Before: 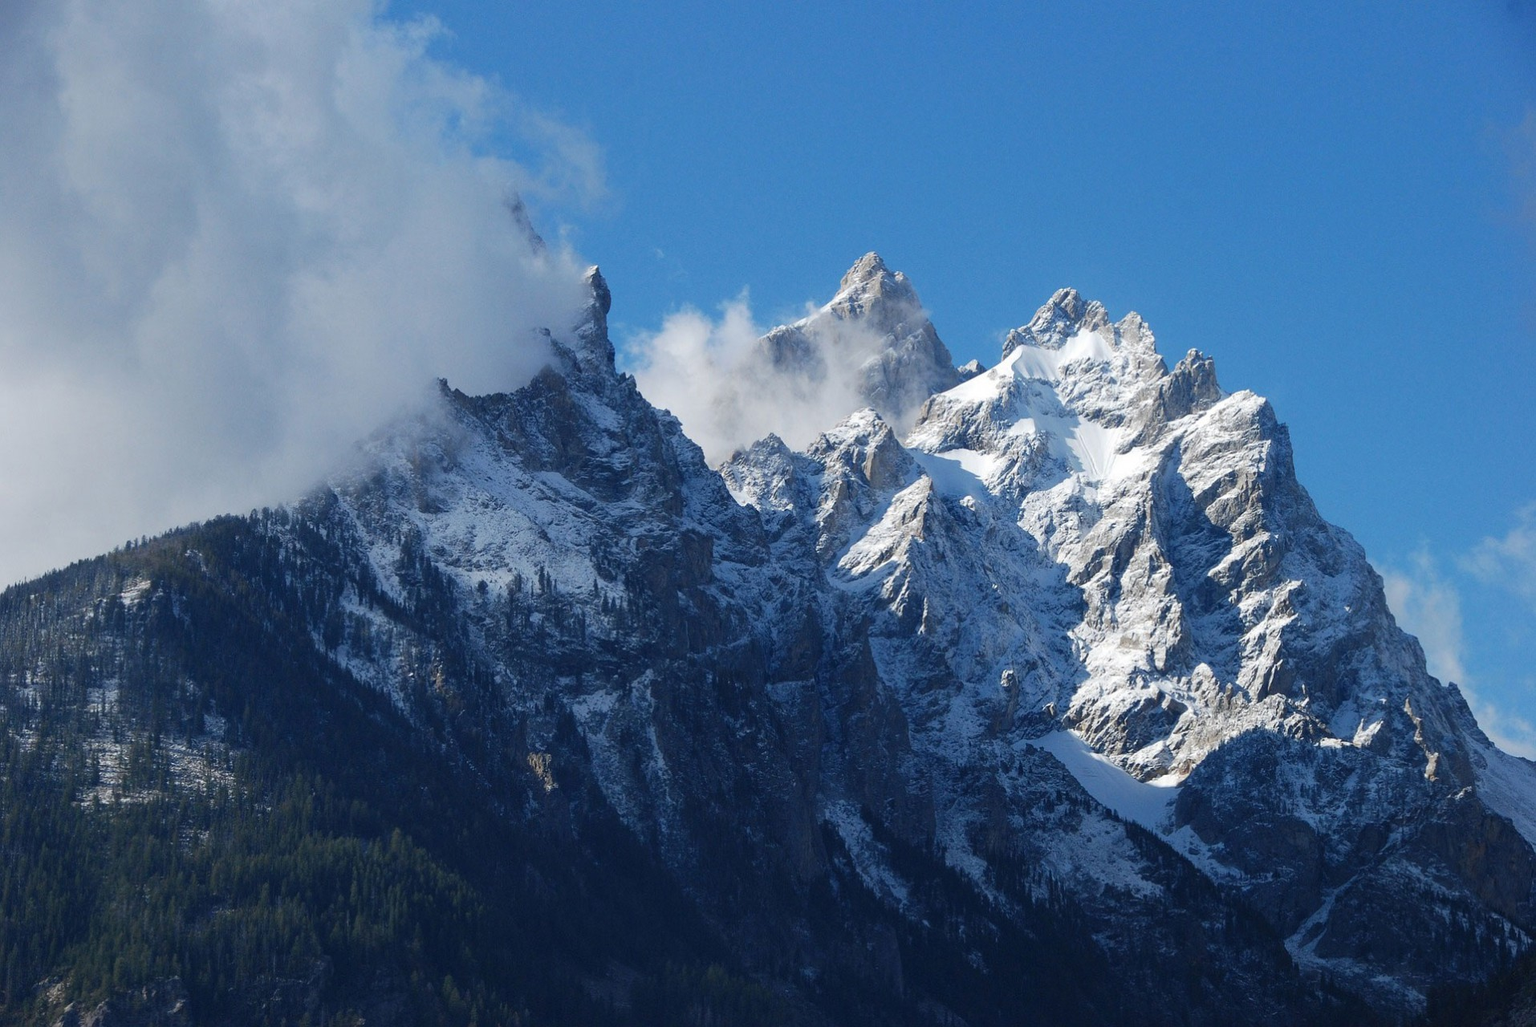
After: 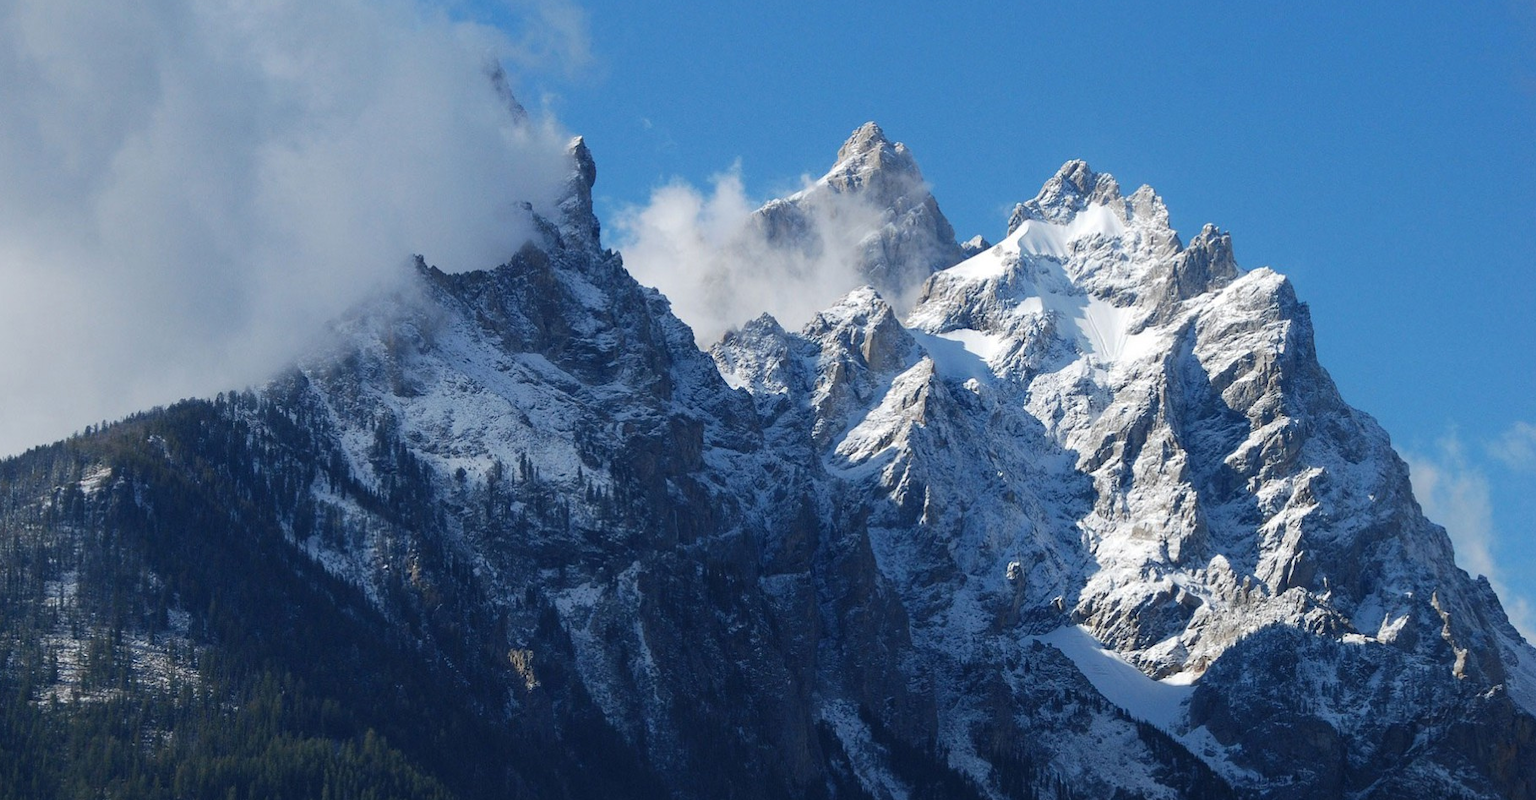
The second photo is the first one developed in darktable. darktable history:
crop and rotate: left 2.991%, top 13.302%, right 1.981%, bottom 12.636%
tone equalizer: on, module defaults
